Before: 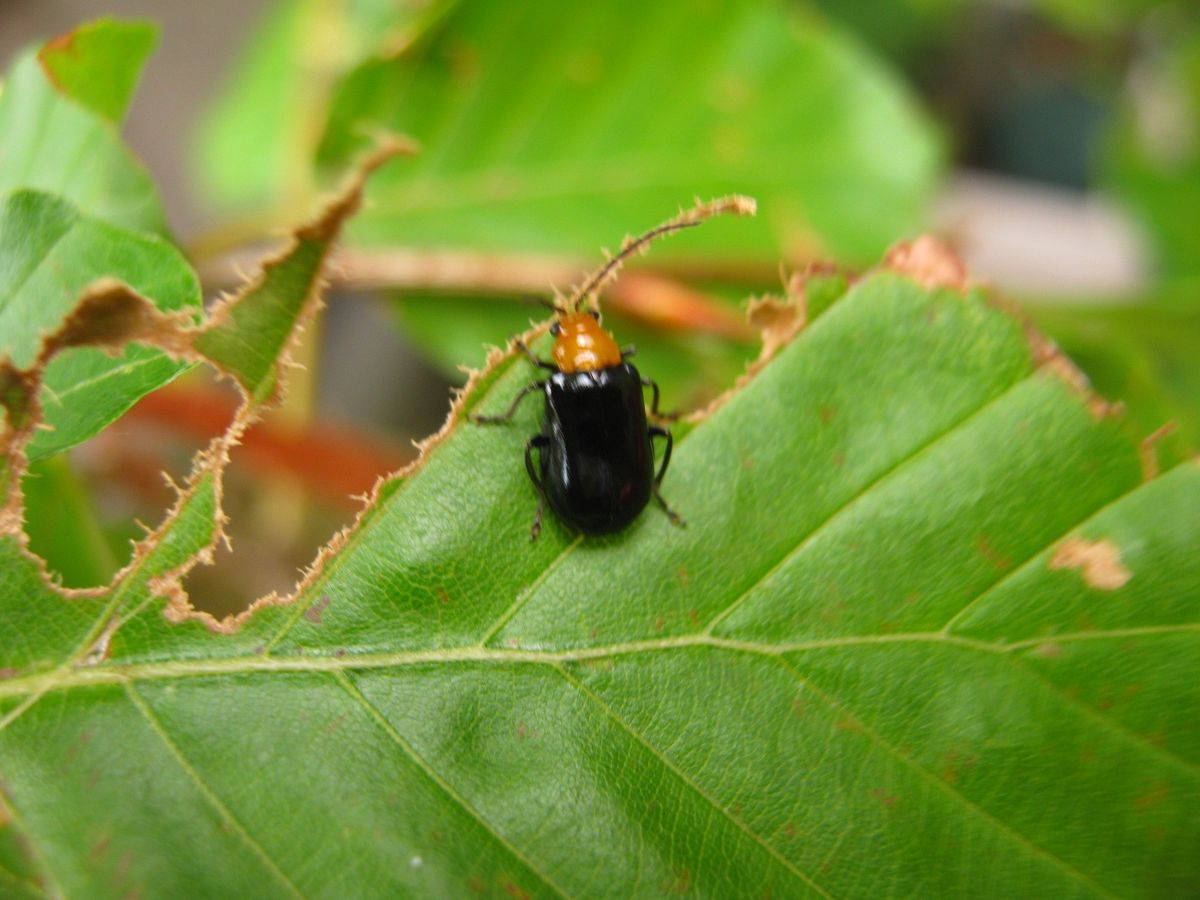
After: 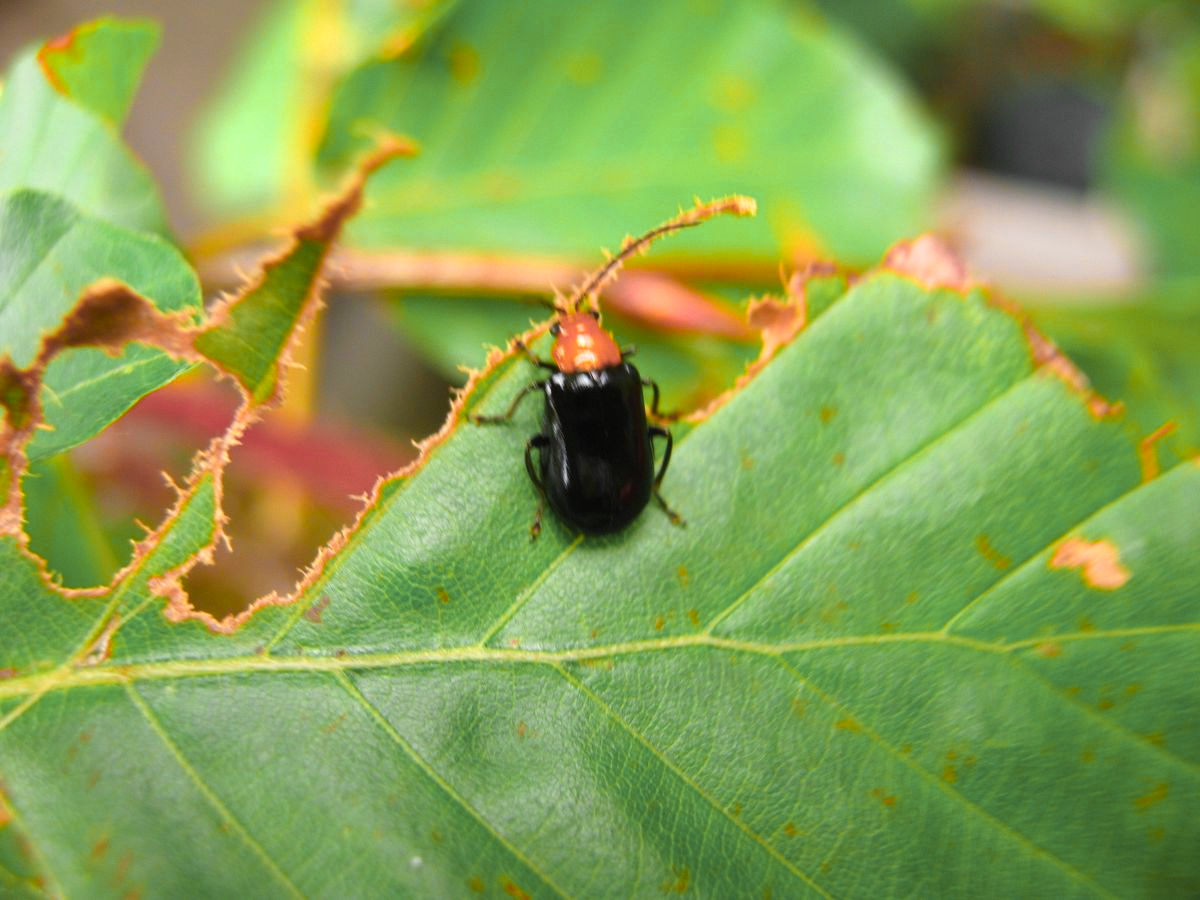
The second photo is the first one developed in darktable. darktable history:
color zones: curves: ch0 [(0.257, 0.558) (0.75, 0.565)]; ch1 [(0.004, 0.857) (0.14, 0.416) (0.257, 0.695) (0.442, 0.032) (0.736, 0.266) (0.891, 0.741)]; ch2 [(0, 0.623) (0.112, 0.436) (0.271, 0.474) (0.516, 0.64) (0.743, 0.286)]
